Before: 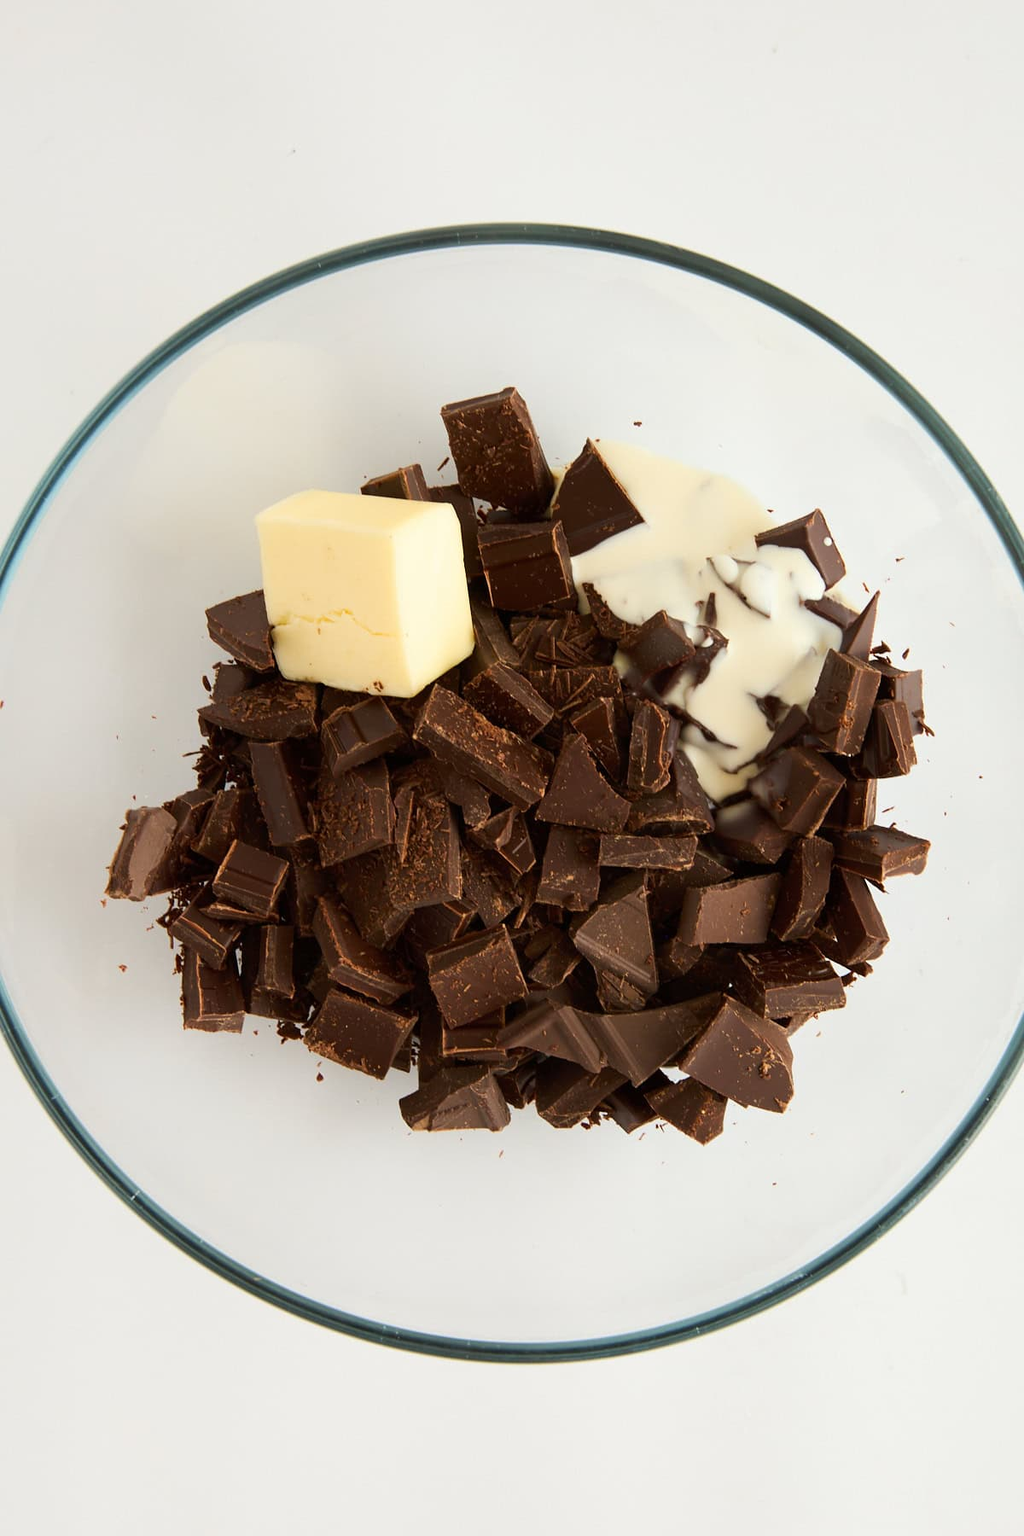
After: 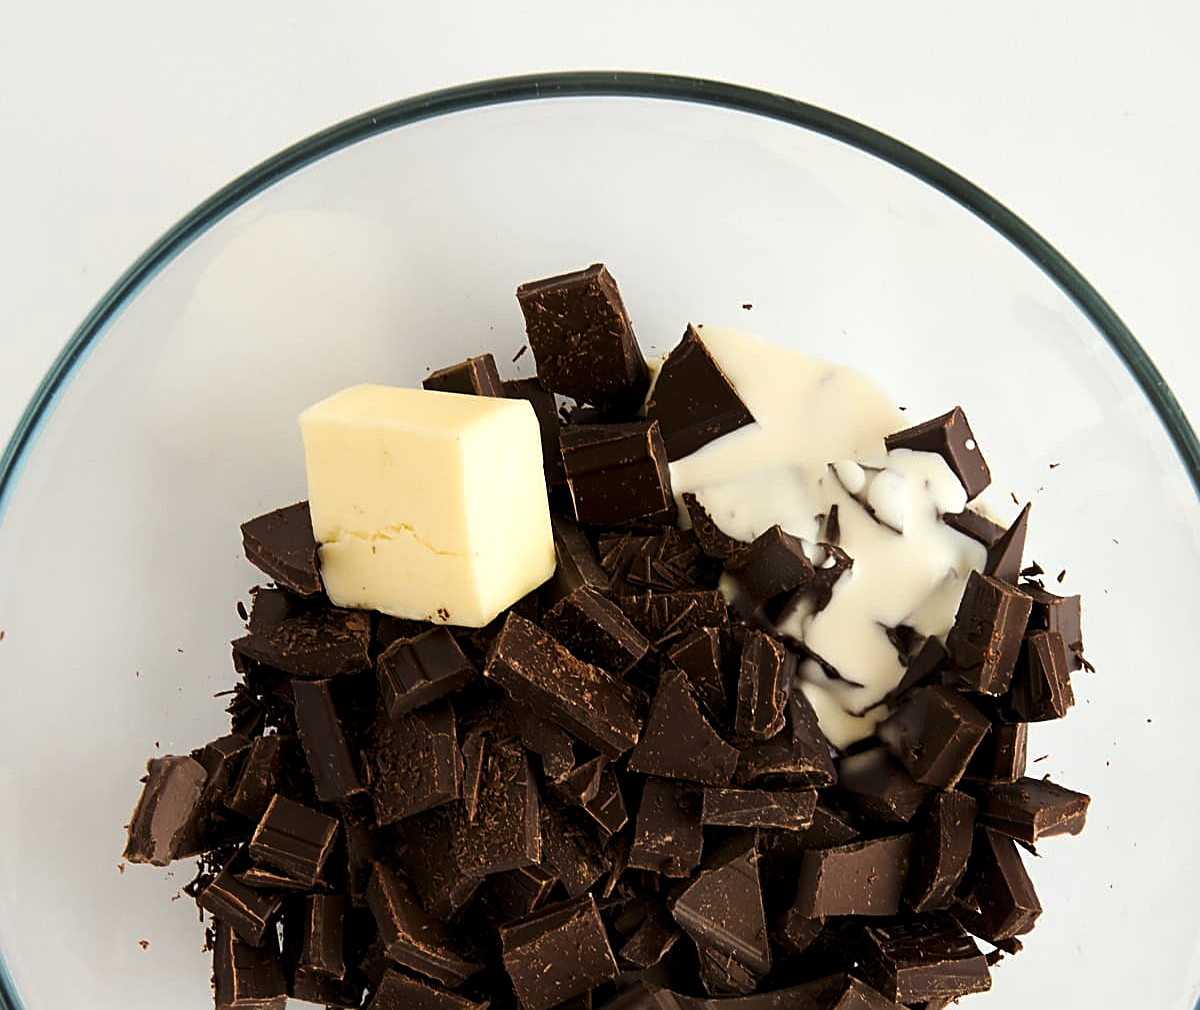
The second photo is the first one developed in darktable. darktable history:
sharpen: on, module defaults
levels: levels [0.029, 0.545, 0.971]
crop and rotate: top 10.605%, bottom 33.274%
